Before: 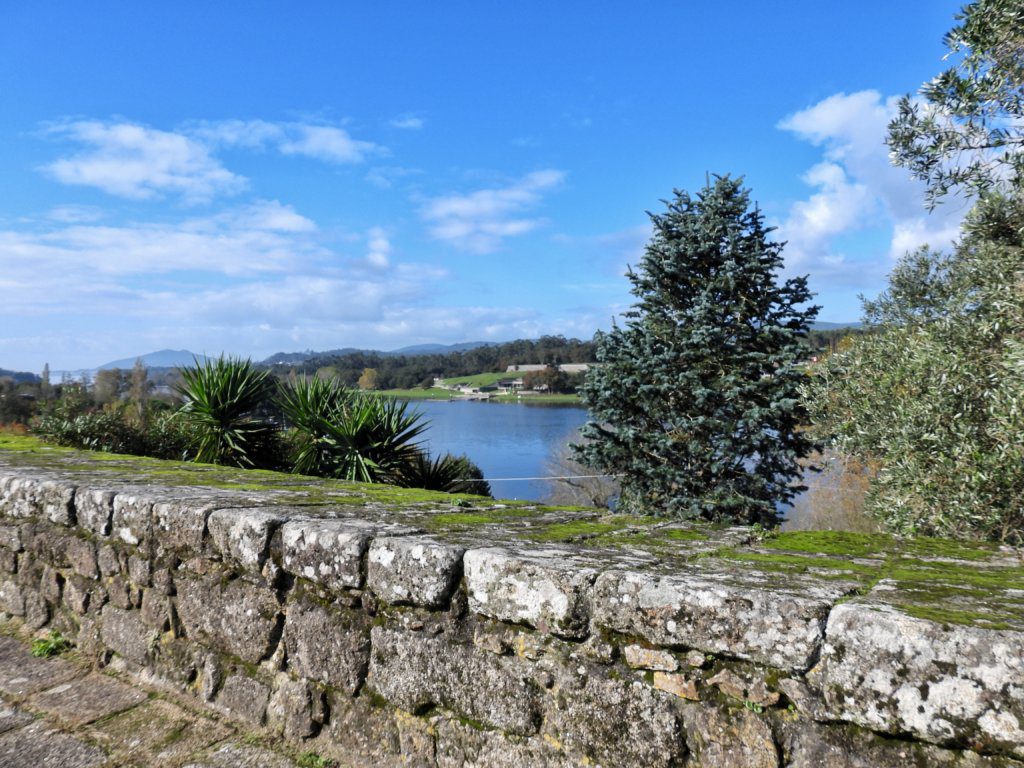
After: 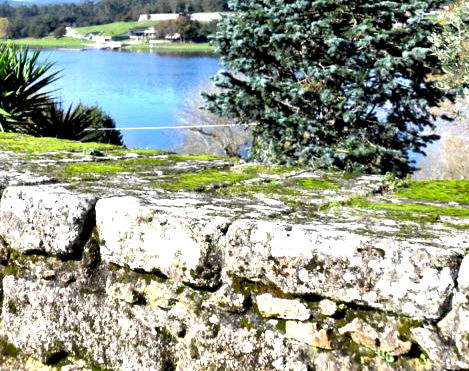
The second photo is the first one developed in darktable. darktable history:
exposure: black level correction 0.009, exposure 1.425 EV, compensate highlight preservation false
crop: left 35.976%, top 45.819%, right 18.162%, bottom 5.807%
shadows and highlights: soften with gaussian
